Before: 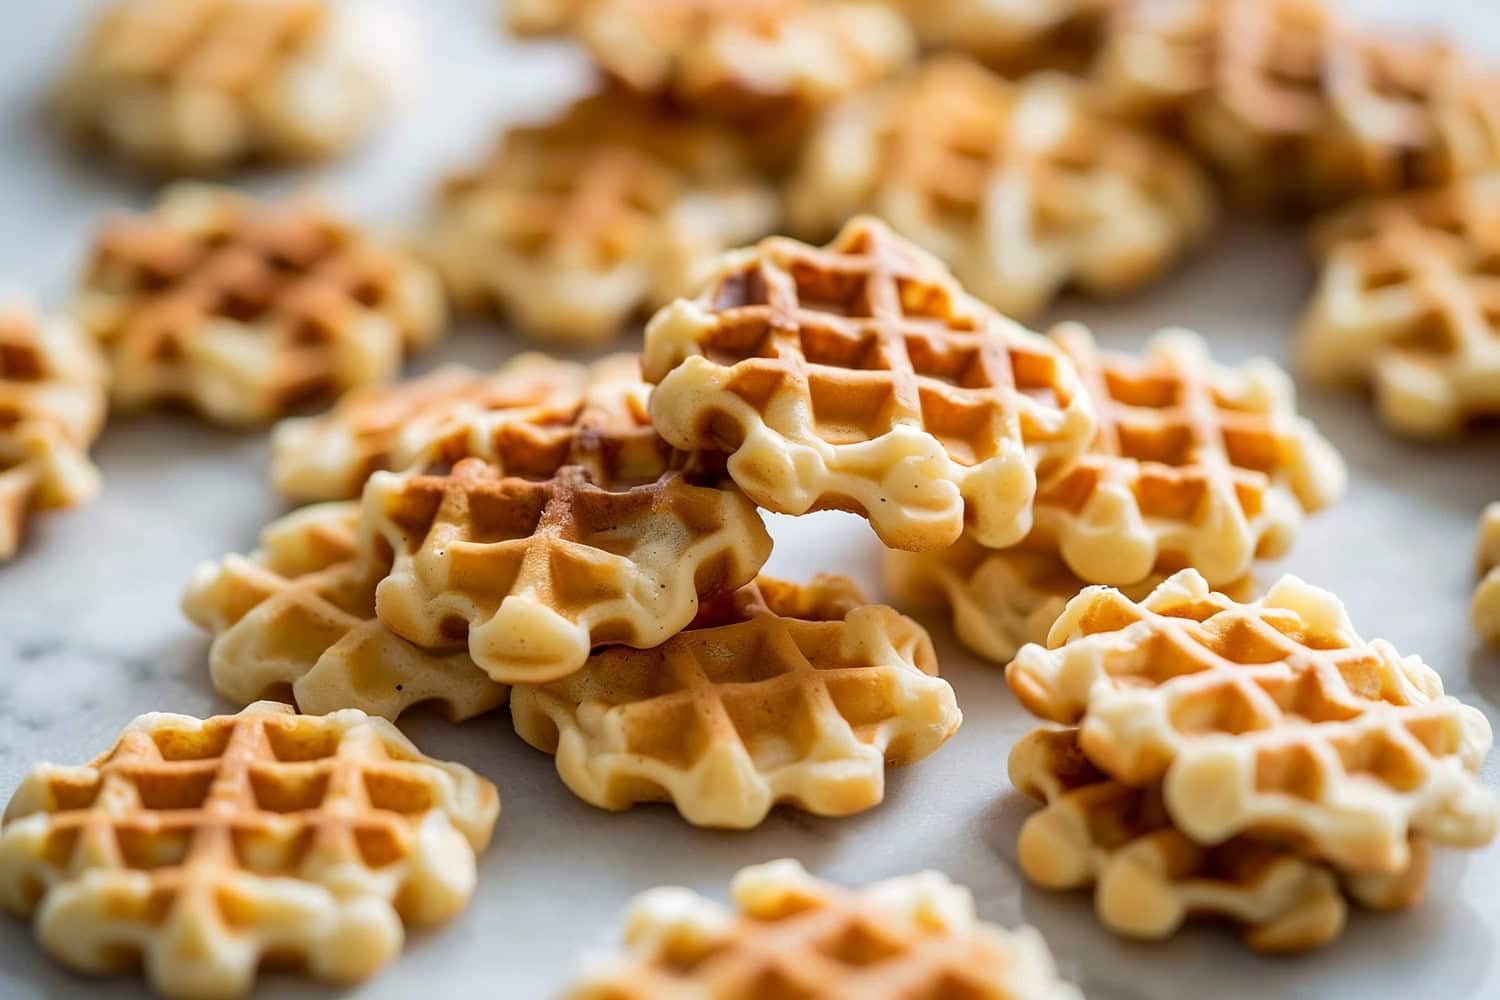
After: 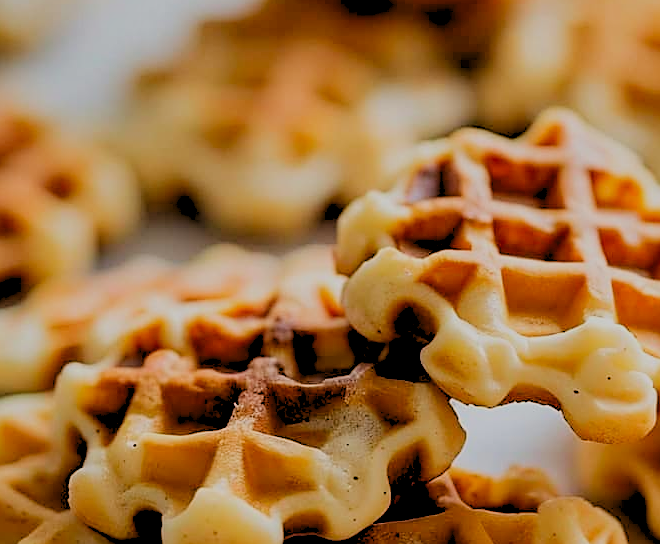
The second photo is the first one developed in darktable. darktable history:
contrast brightness saturation: contrast 0.025, brightness -0.036
crop: left 20.472%, top 10.814%, right 35.472%, bottom 34.686%
filmic rgb: black relative exposure -7.65 EV, white relative exposure 4.56 EV, hardness 3.61
exposure: black level correction 0, exposure -0.862 EV, compensate highlight preservation false
sharpen: on, module defaults
levels: levels [0.093, 0.434, 0.988]
shadows and highlights: radius 102.4, shadows 50.79, highlights -63.85, soften with gaussian
